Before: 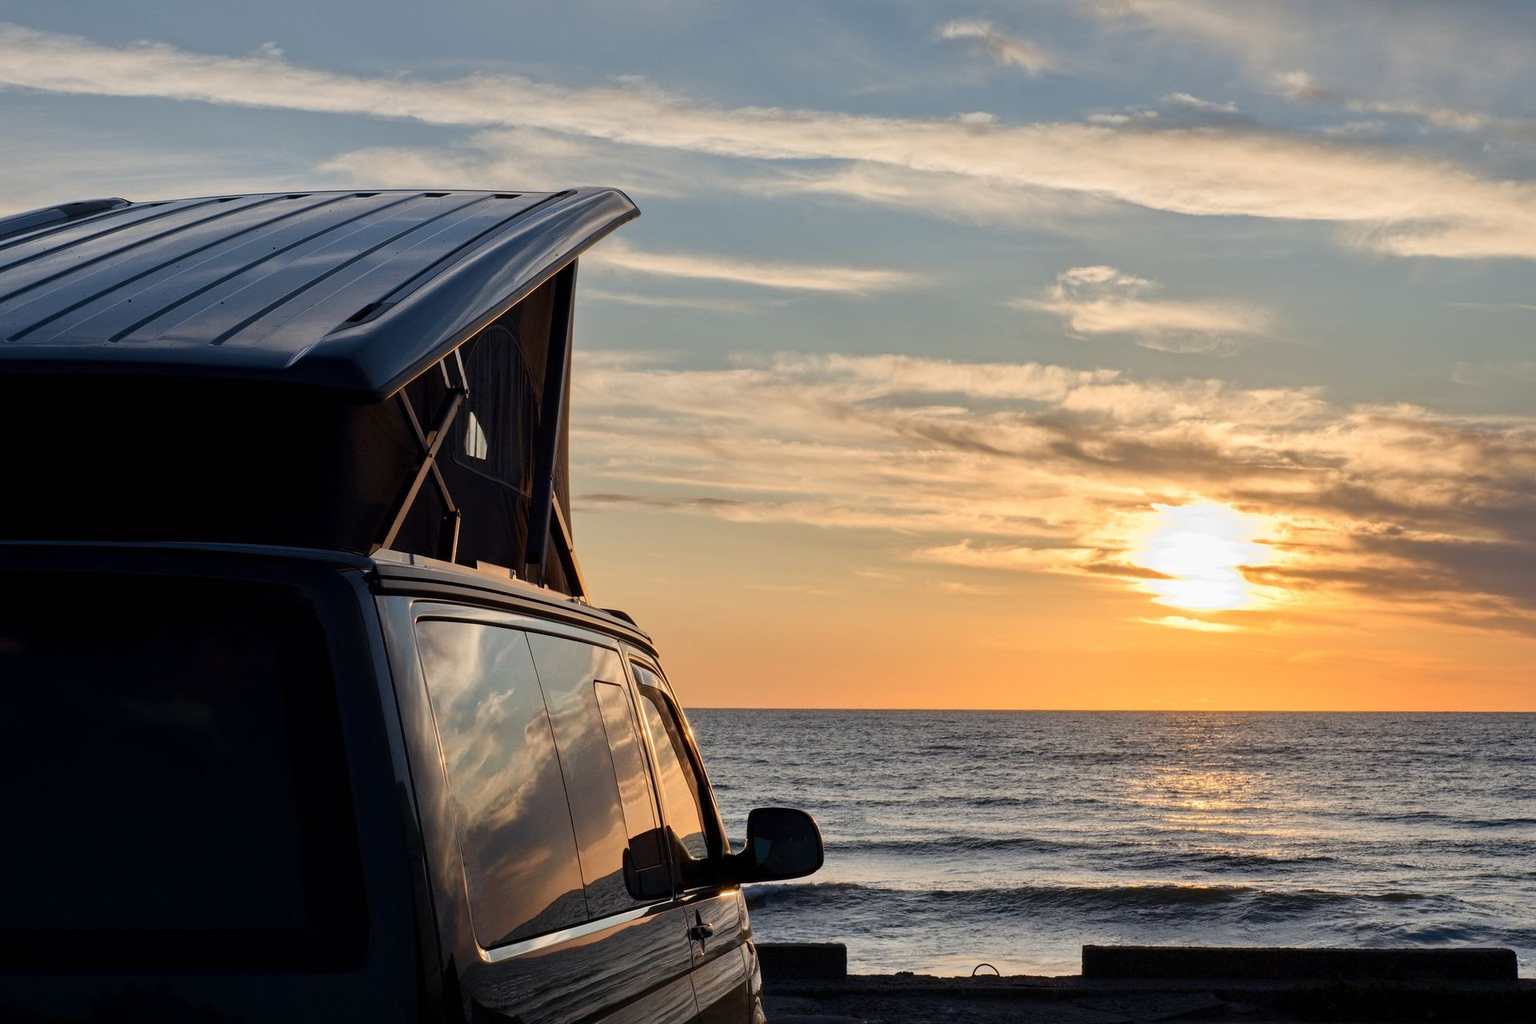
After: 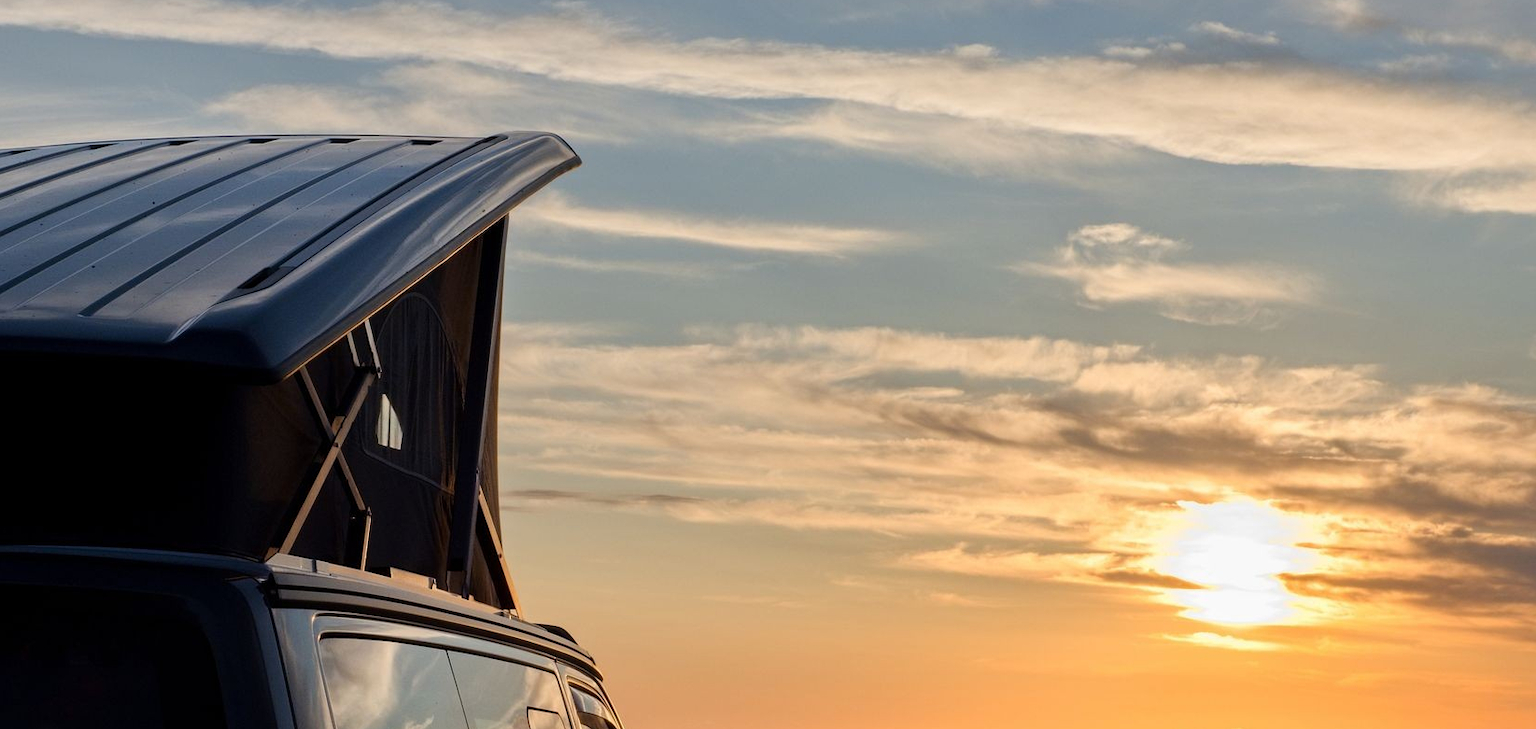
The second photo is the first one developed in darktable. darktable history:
crop and rotate: left 9.292%, top 7.32%, right 4.98%, bottom 31.65%
